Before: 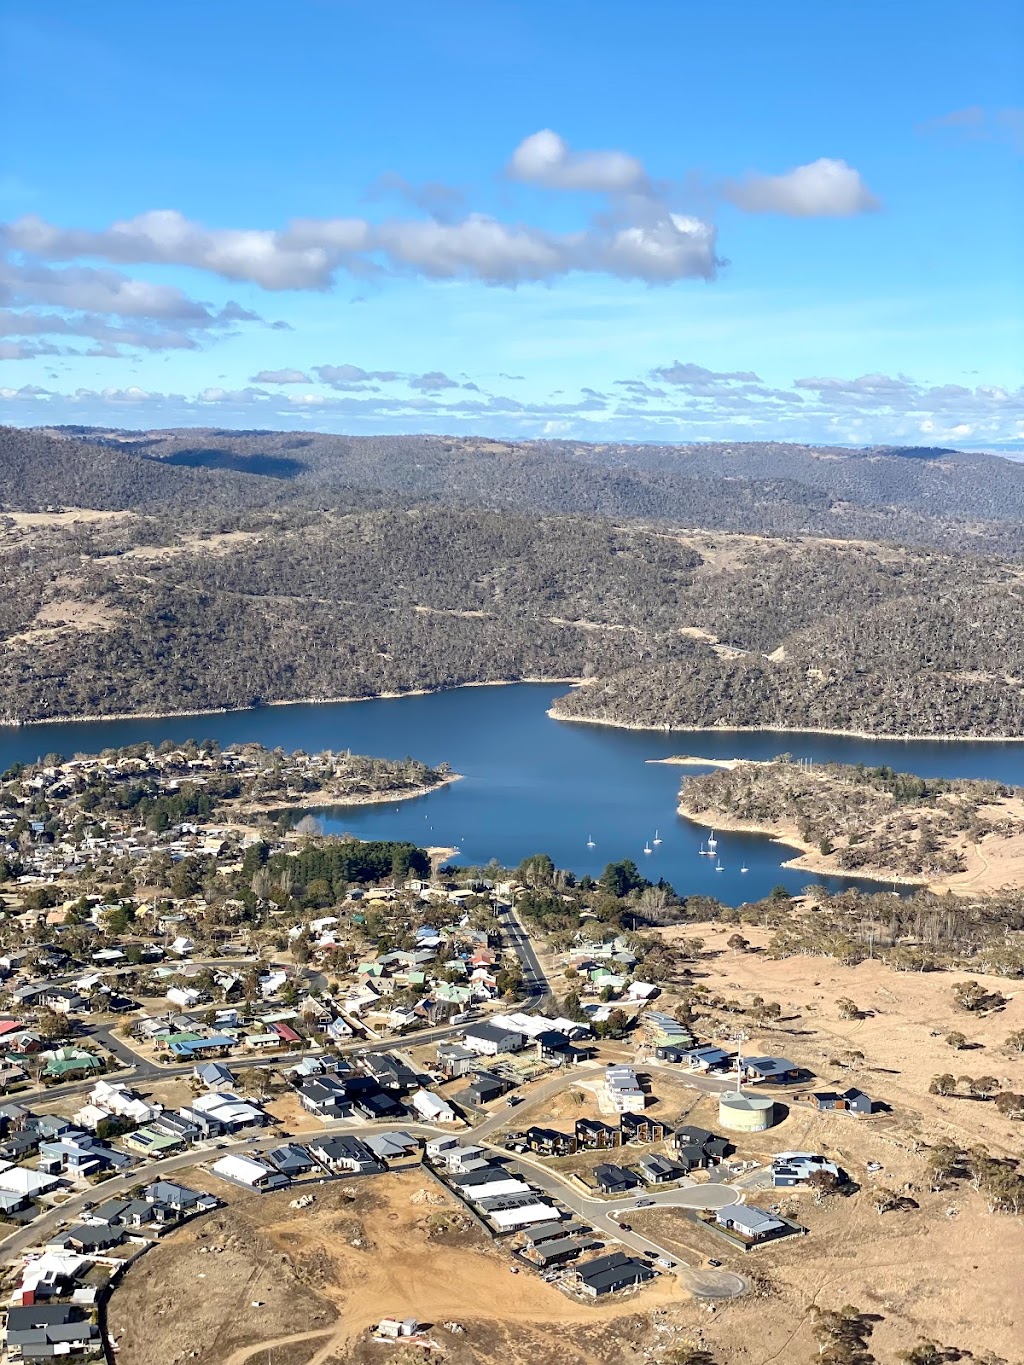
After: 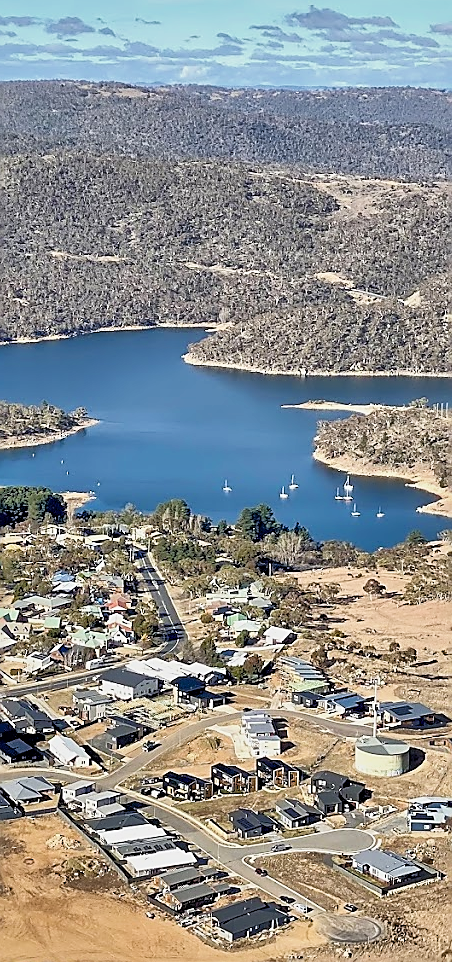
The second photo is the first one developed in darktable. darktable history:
local contrast: mode bilateral grid, contrast 20, coarseness 50, detail 132%, midtone range 0.2
filmic rgb: middle gray luminance 9.25%, black relative exposure -10.65 EV, white relative exposure 3.44 EV, target black luminance 0%, hardness 5.94, latitude 59.5%, contrast 1.088, highlights saturation mix 4.03%, shadows ↔ highlights balance 29.31%, iterations of high-quality reconstruction 0
shadows and highlights: soften with gaussian
crop: left 35.644%, top 26.031%, right 20.143%, bottom 3.45%
sharpen: radius 1.35, amount 1.256, threshold 0.829
tone equalizer: -7 EV 0.142 EV, -6 EV 0.627 EV, -5 EV 1.13 EV, -4 EV 1.37 EV, -3 EV 1.17 EV, -2 EV 0.6 EV, -1 EV 0.148 EV
